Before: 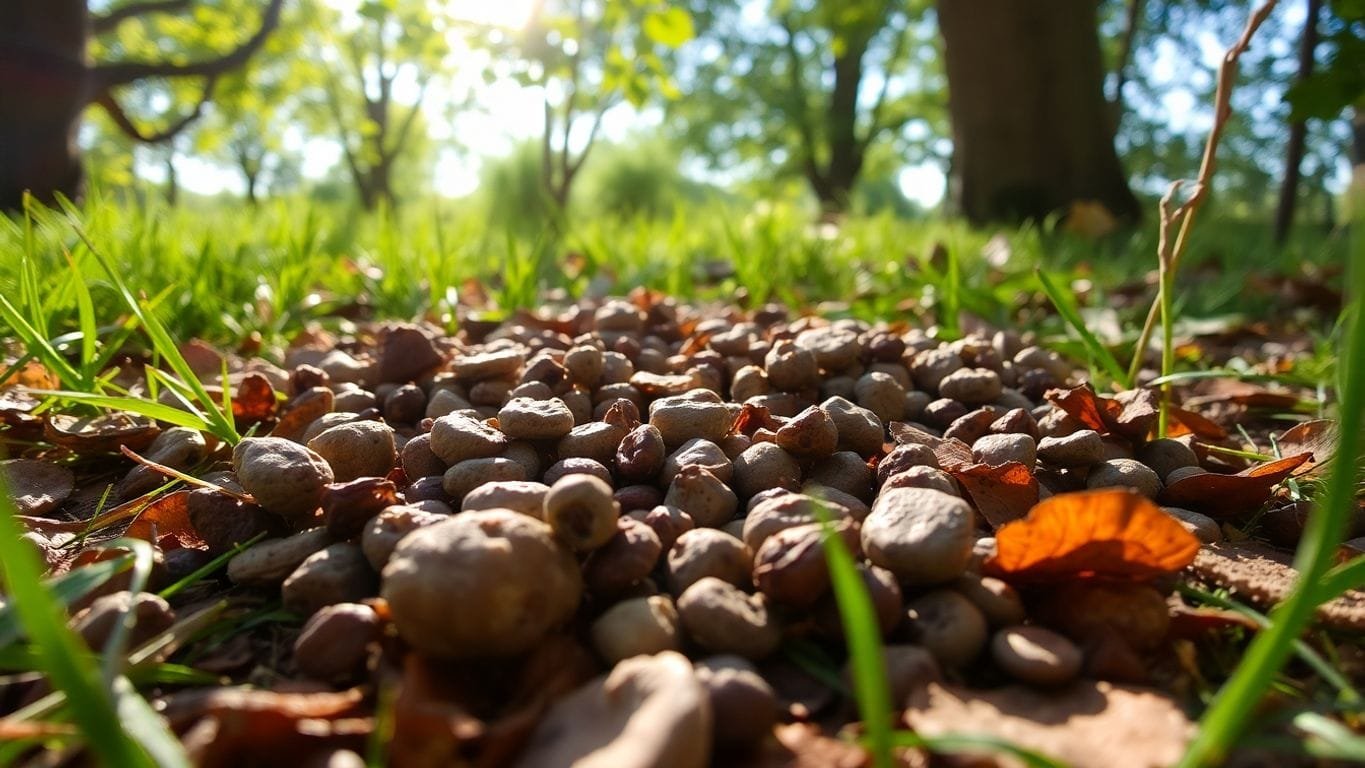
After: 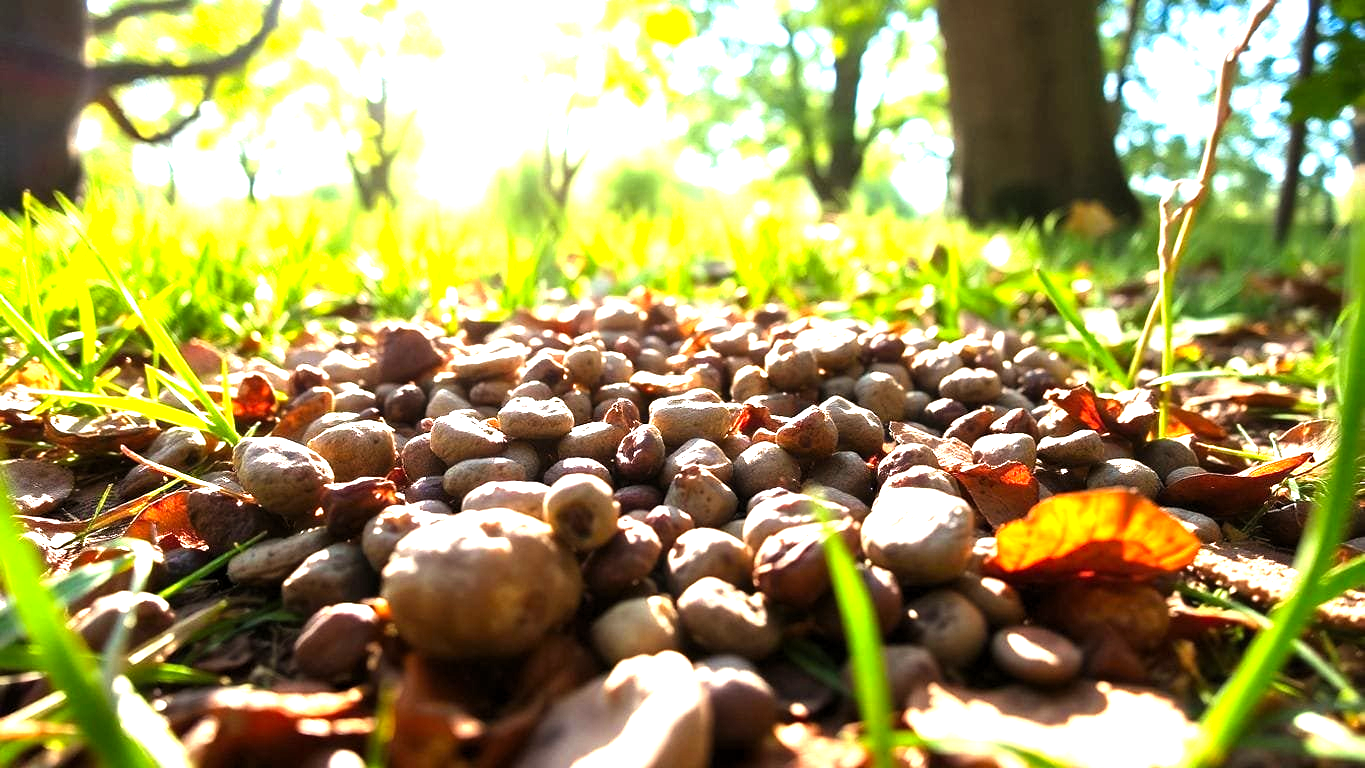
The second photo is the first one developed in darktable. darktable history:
levels: levels [0.012, 0.367, 0.697]
exposure: exposure 0.722 EV, compensate highlight preservation false
